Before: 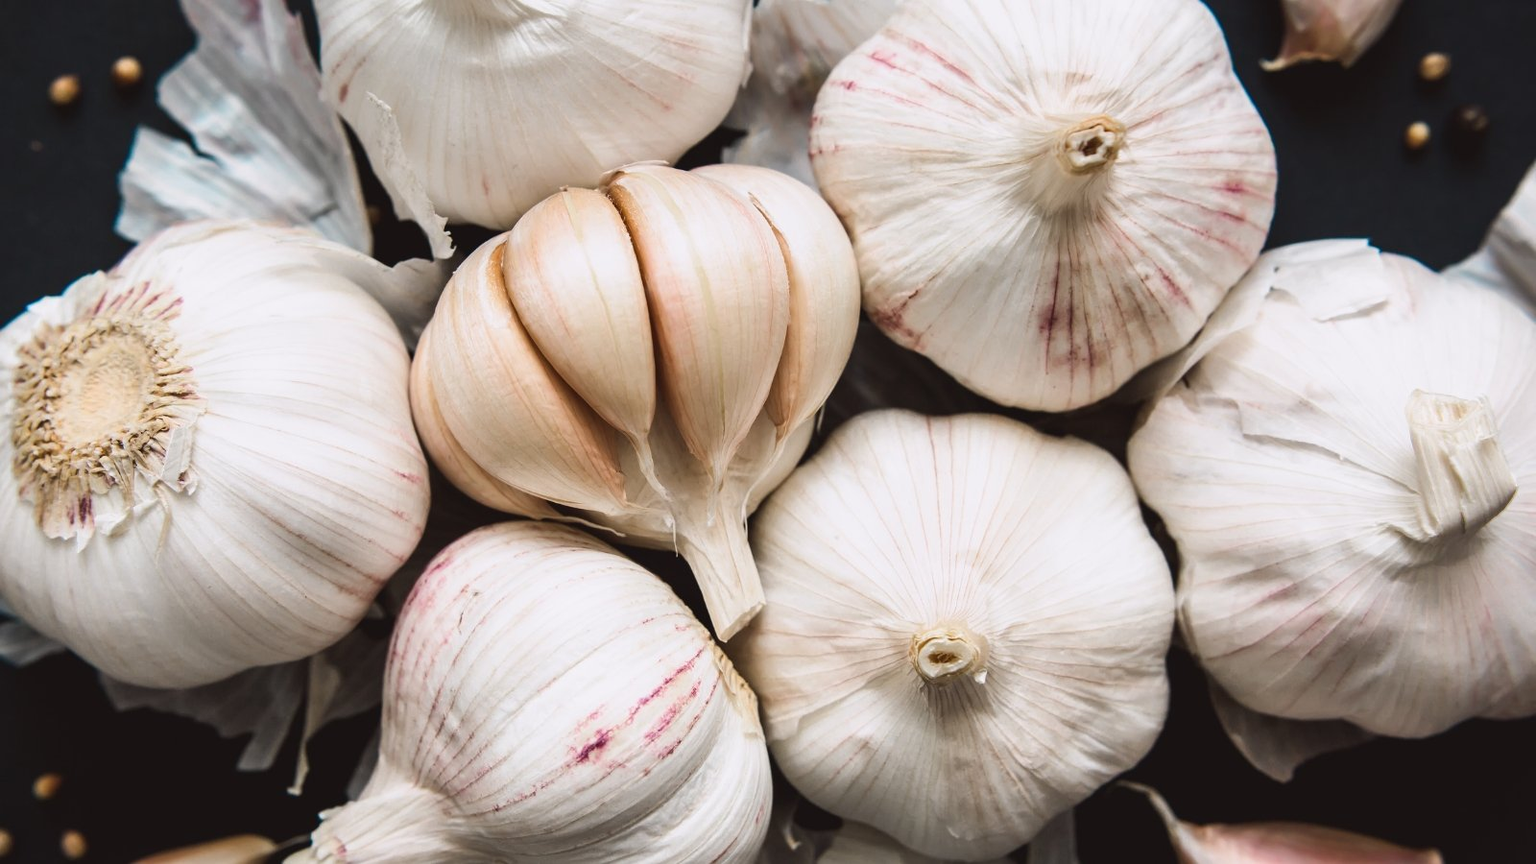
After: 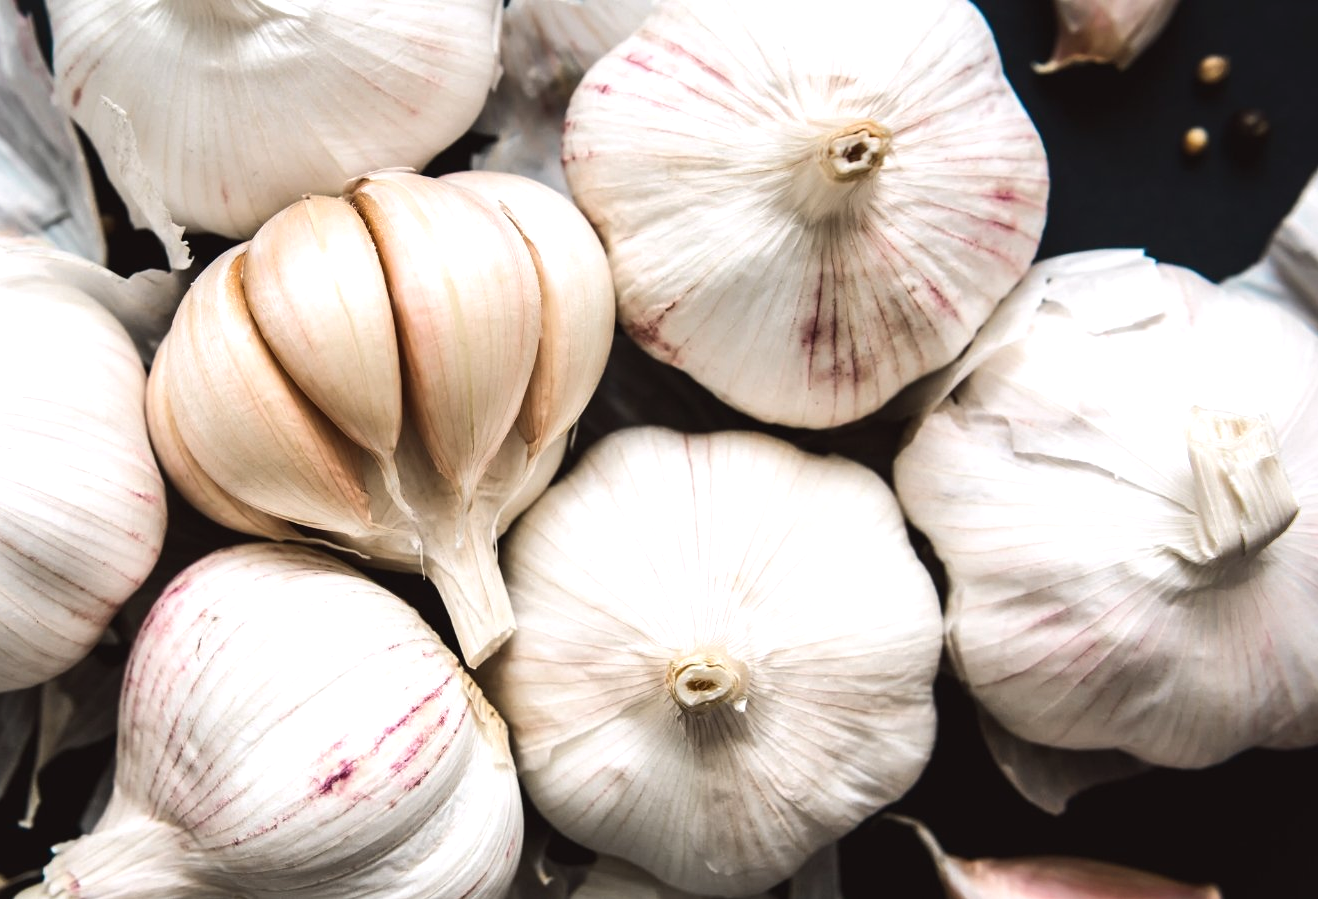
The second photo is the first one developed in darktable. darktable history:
tone equalizer: -8 EV -0.417 EV, -7 EV -0.389 EV, -6 EV -0.333 EV, -5 EV -0.222 EV, -3 EV 0.222 EV, -2 EV 0.333 EV, -1 EV 0.389 EV, +0 EV 0.417 EV, edges refinement/feathering 500, mask exposure compensation -1.57 EV, preserve details no
crop: left 17.582%, bottom 0.031%
